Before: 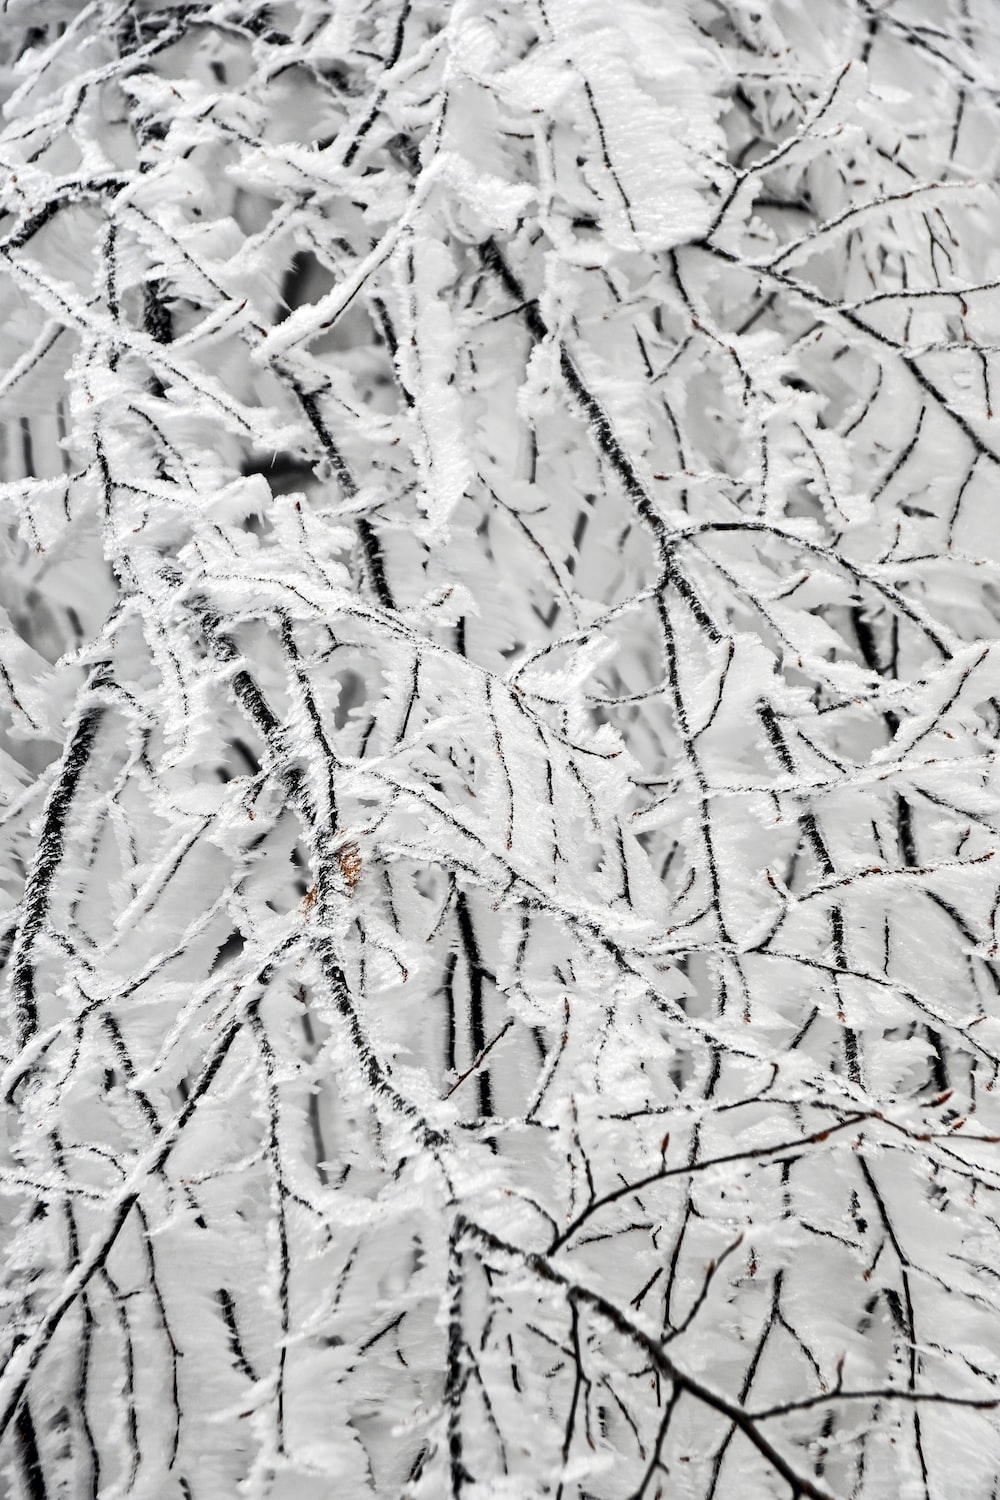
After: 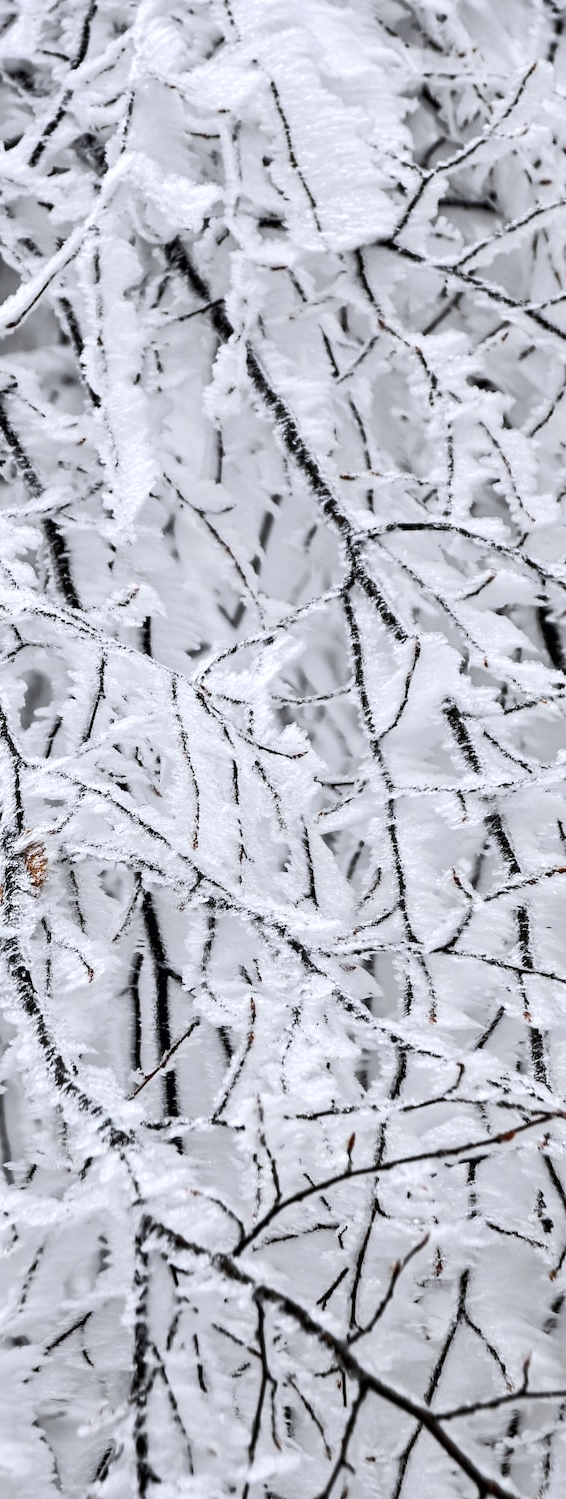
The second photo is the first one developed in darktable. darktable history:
crop: left 31.458%, top 0%, right 11.876%
white balance: red 0.984, blue 1.059
